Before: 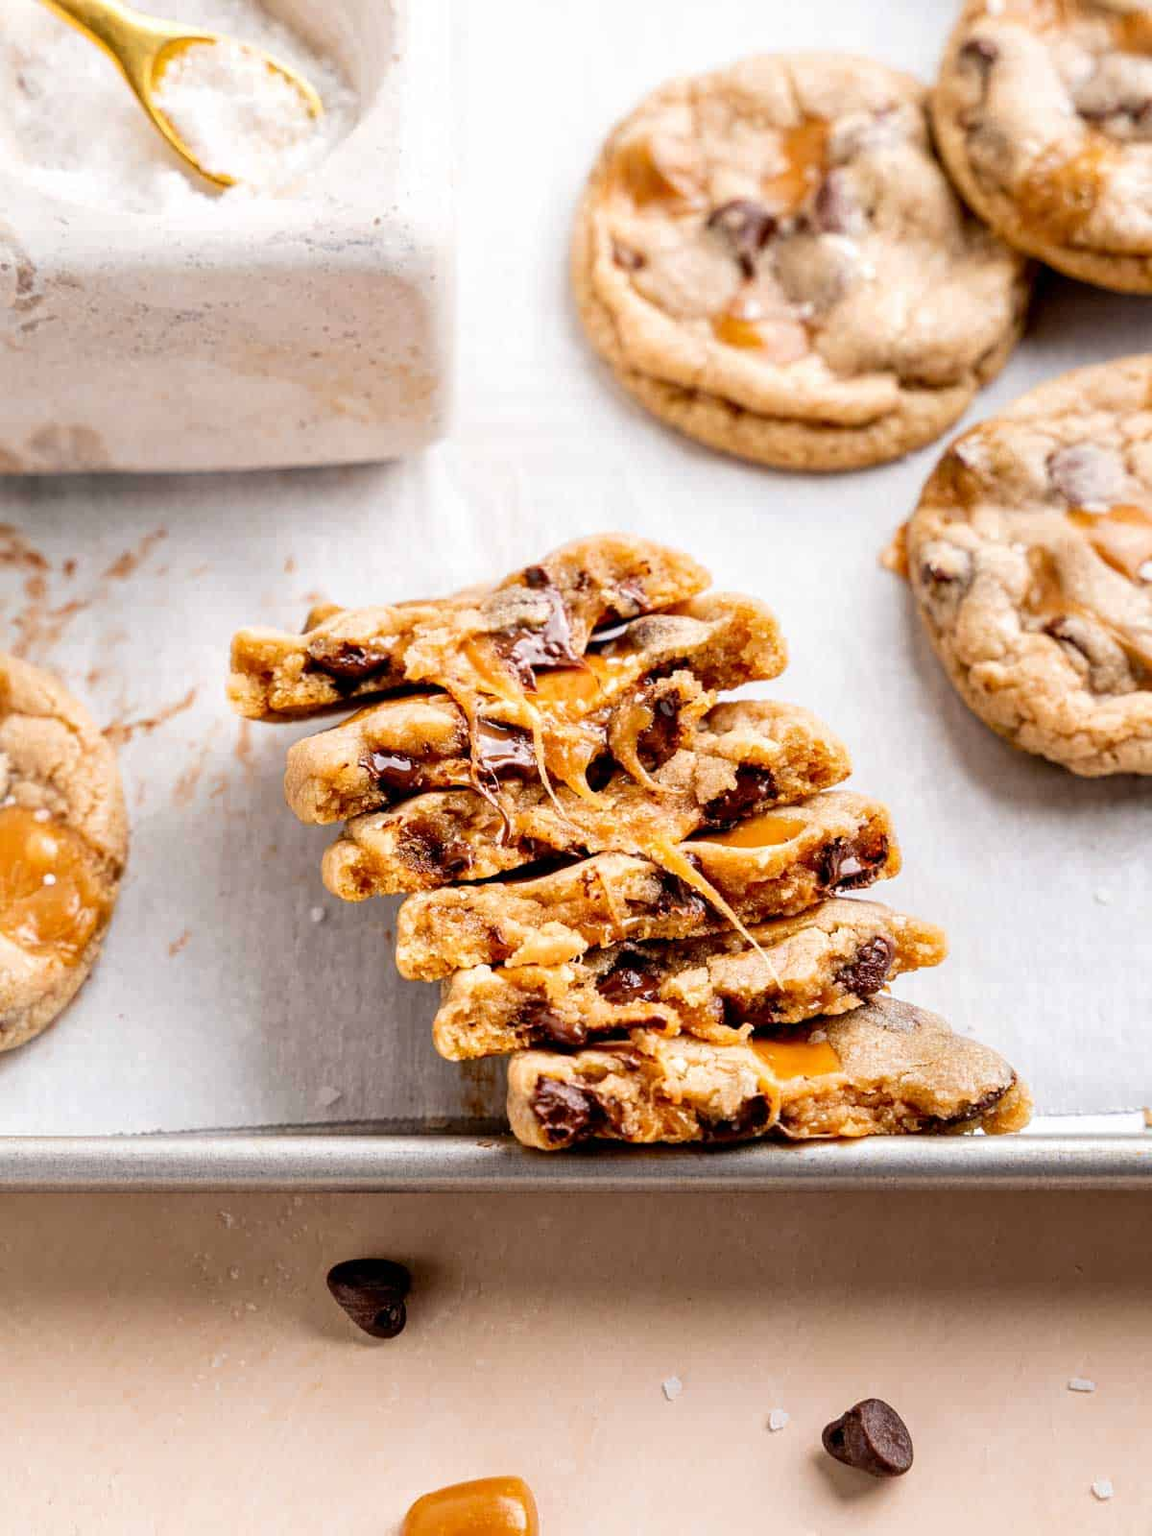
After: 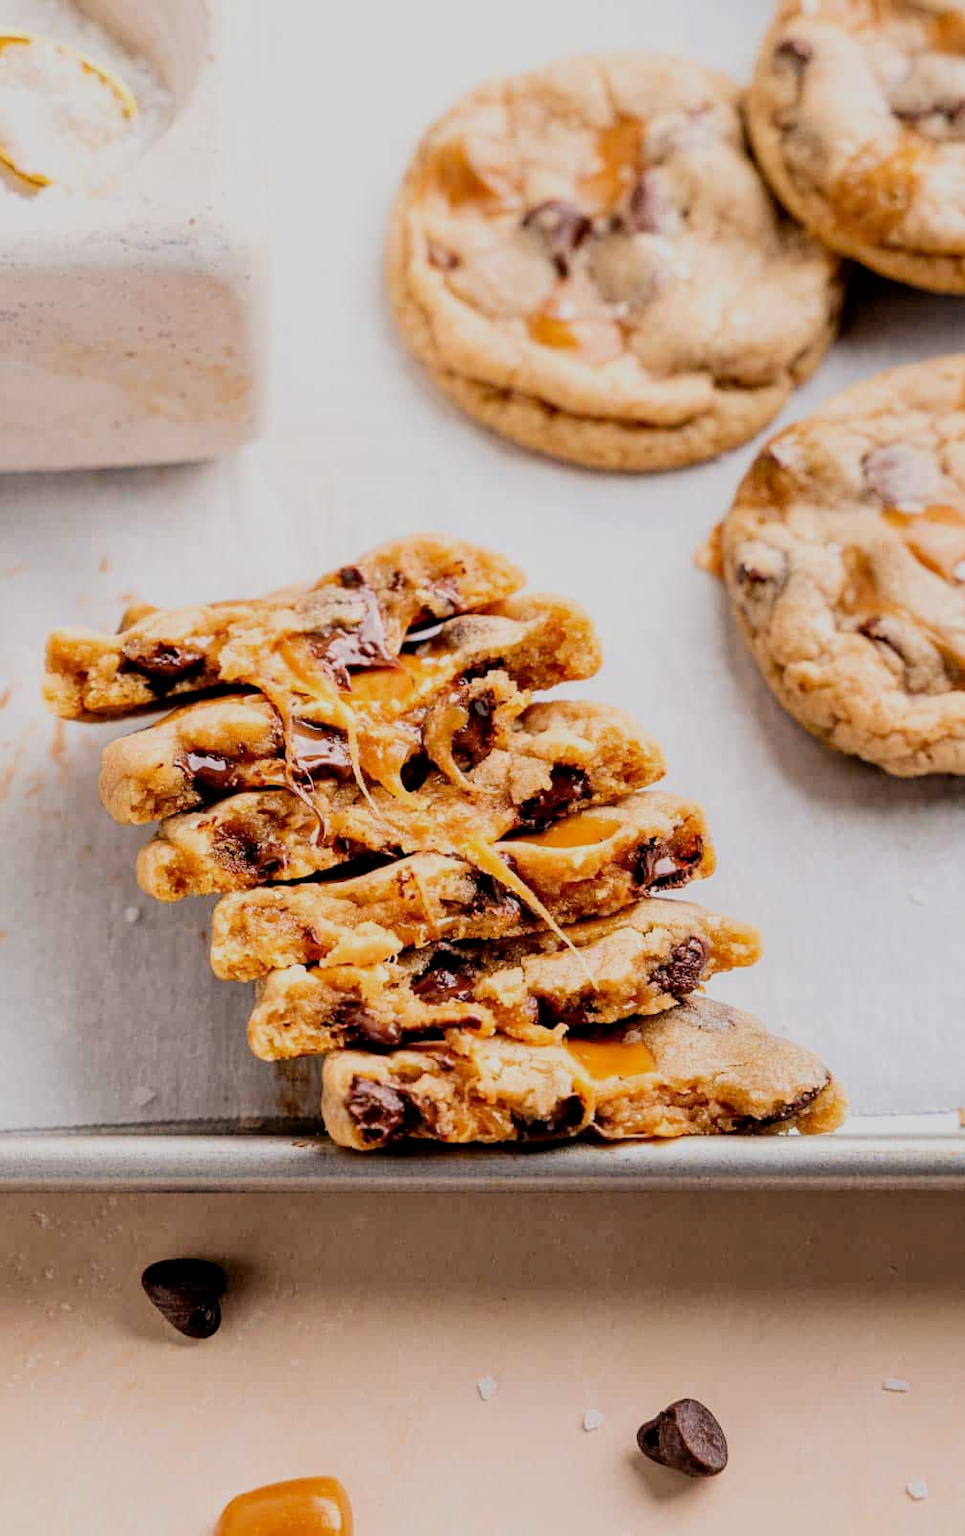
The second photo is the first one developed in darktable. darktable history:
crop: left 16.145%
filmic rgb: black relative exposure -7.65 EV, white relative exposure 4.56 EV, hardness 3.61, color science v6 (2022)
